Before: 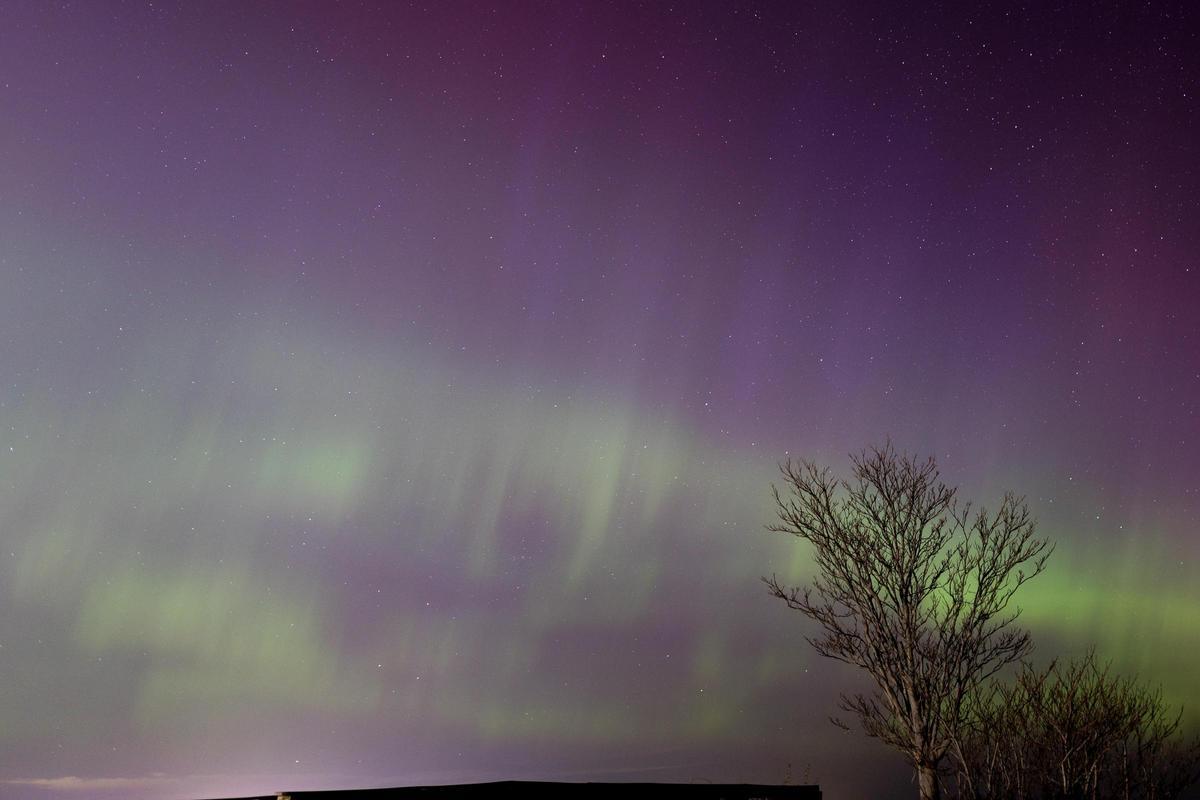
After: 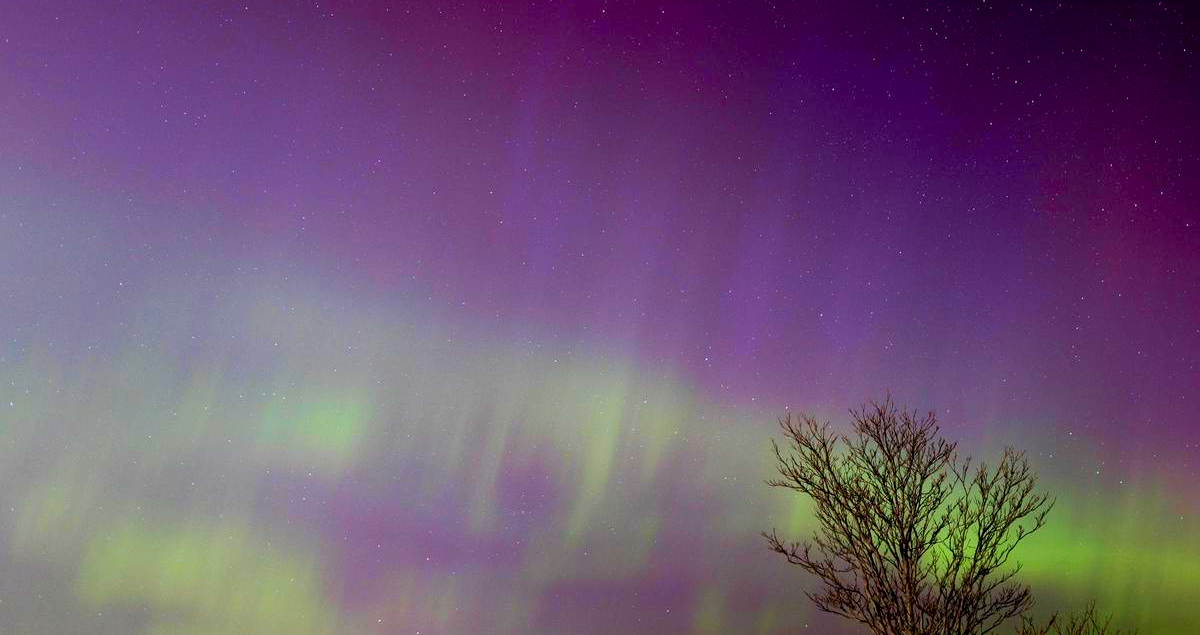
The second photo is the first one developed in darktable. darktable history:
color correction: highlights b* -0.034, saturation 1.36
contrast brightness saturation: contrast 0.2, brightness 0.167, saturation 0.228
crop and rotate: top 5.667%, bottom 14.866%
exposure: black level correction 0.006, exposure -0.224 EV, compensate highlight preservation false
velvia: on, module defaults
